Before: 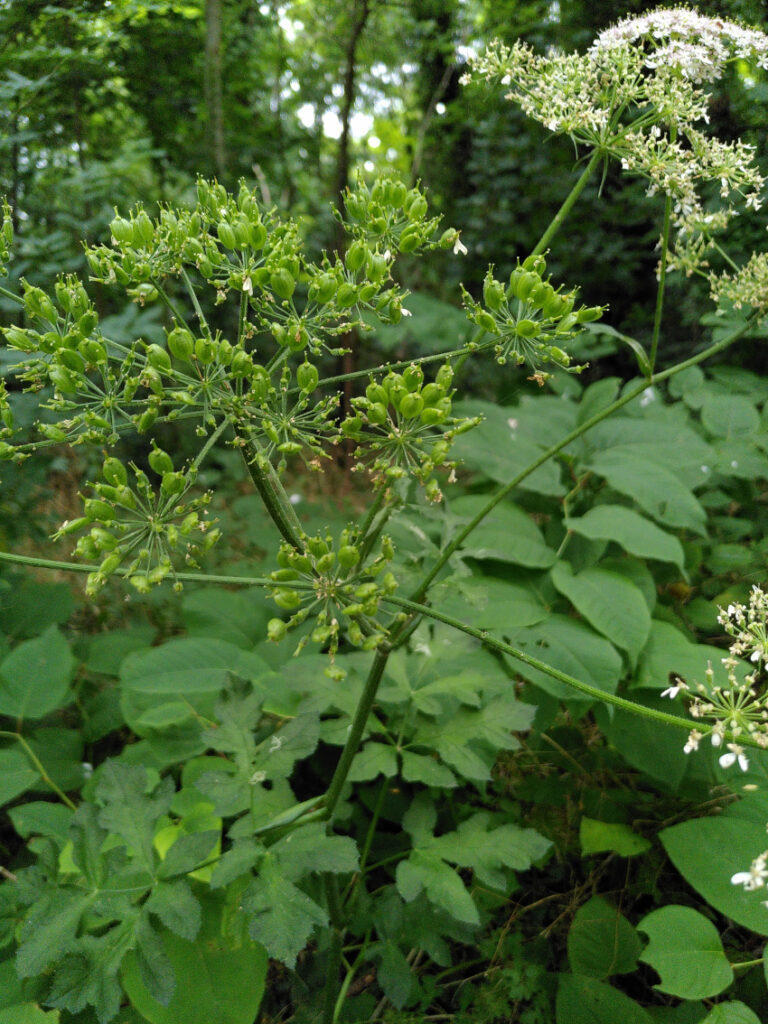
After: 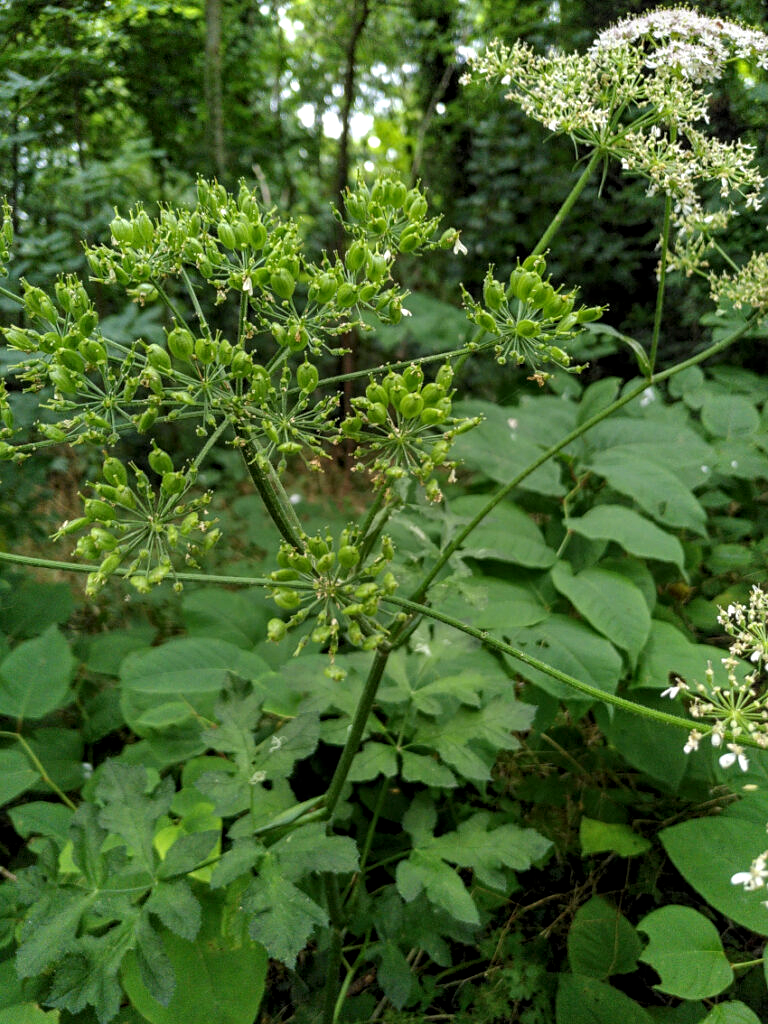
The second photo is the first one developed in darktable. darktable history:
sharpen: amount 0.2
vibrance: vibrance 10%
local contrast: detail 130%
tone equalizer: on, module defaults
